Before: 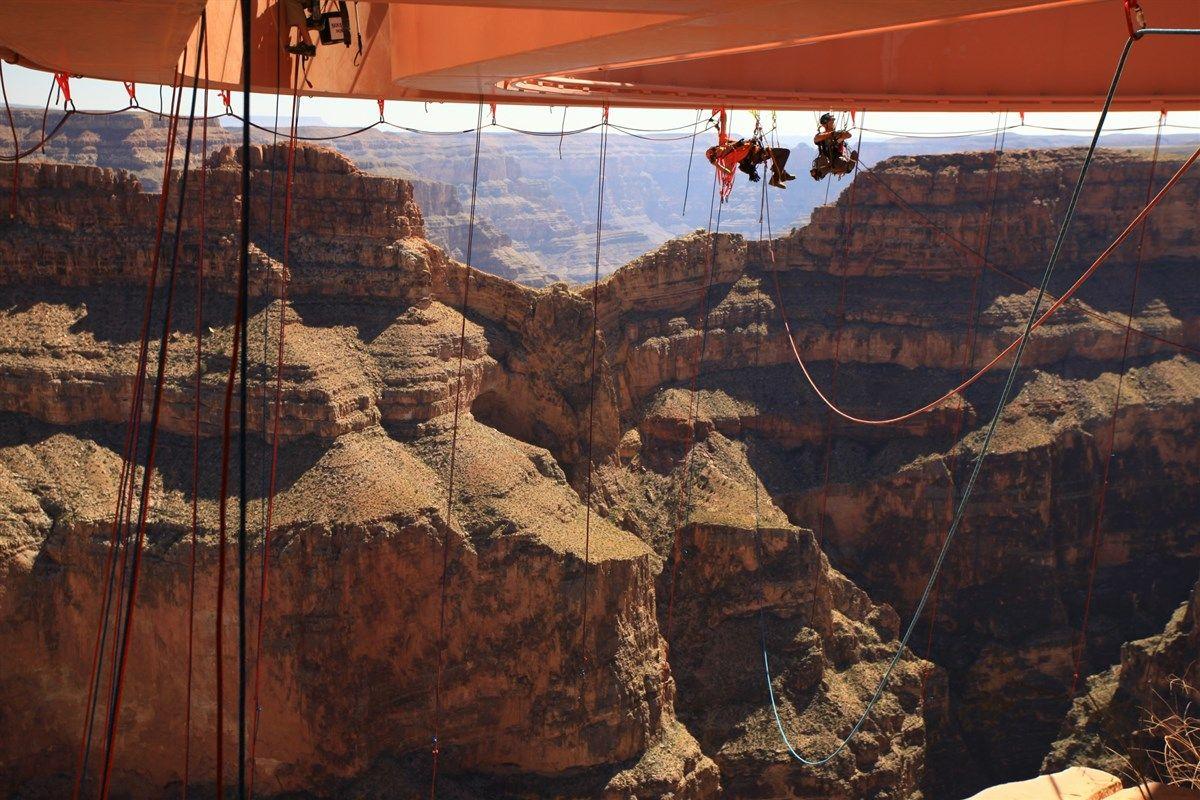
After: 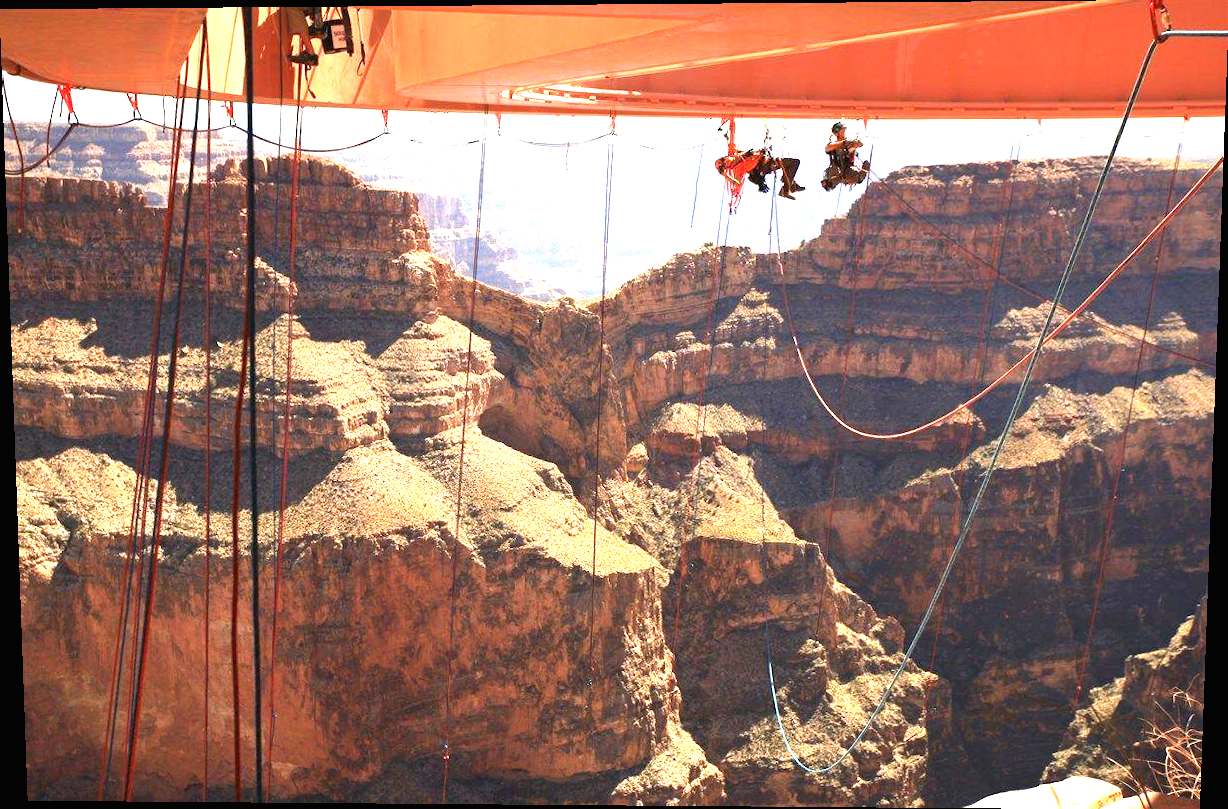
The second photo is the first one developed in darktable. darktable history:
rotate and perspective: lens shift (vertical) 0.048, lens shift (horizontal) -0.024, automatic cropping off
exposure: black level correction 0, exposure 1.75 EV, compensate exposure bias true, compensate highlight preservation false
